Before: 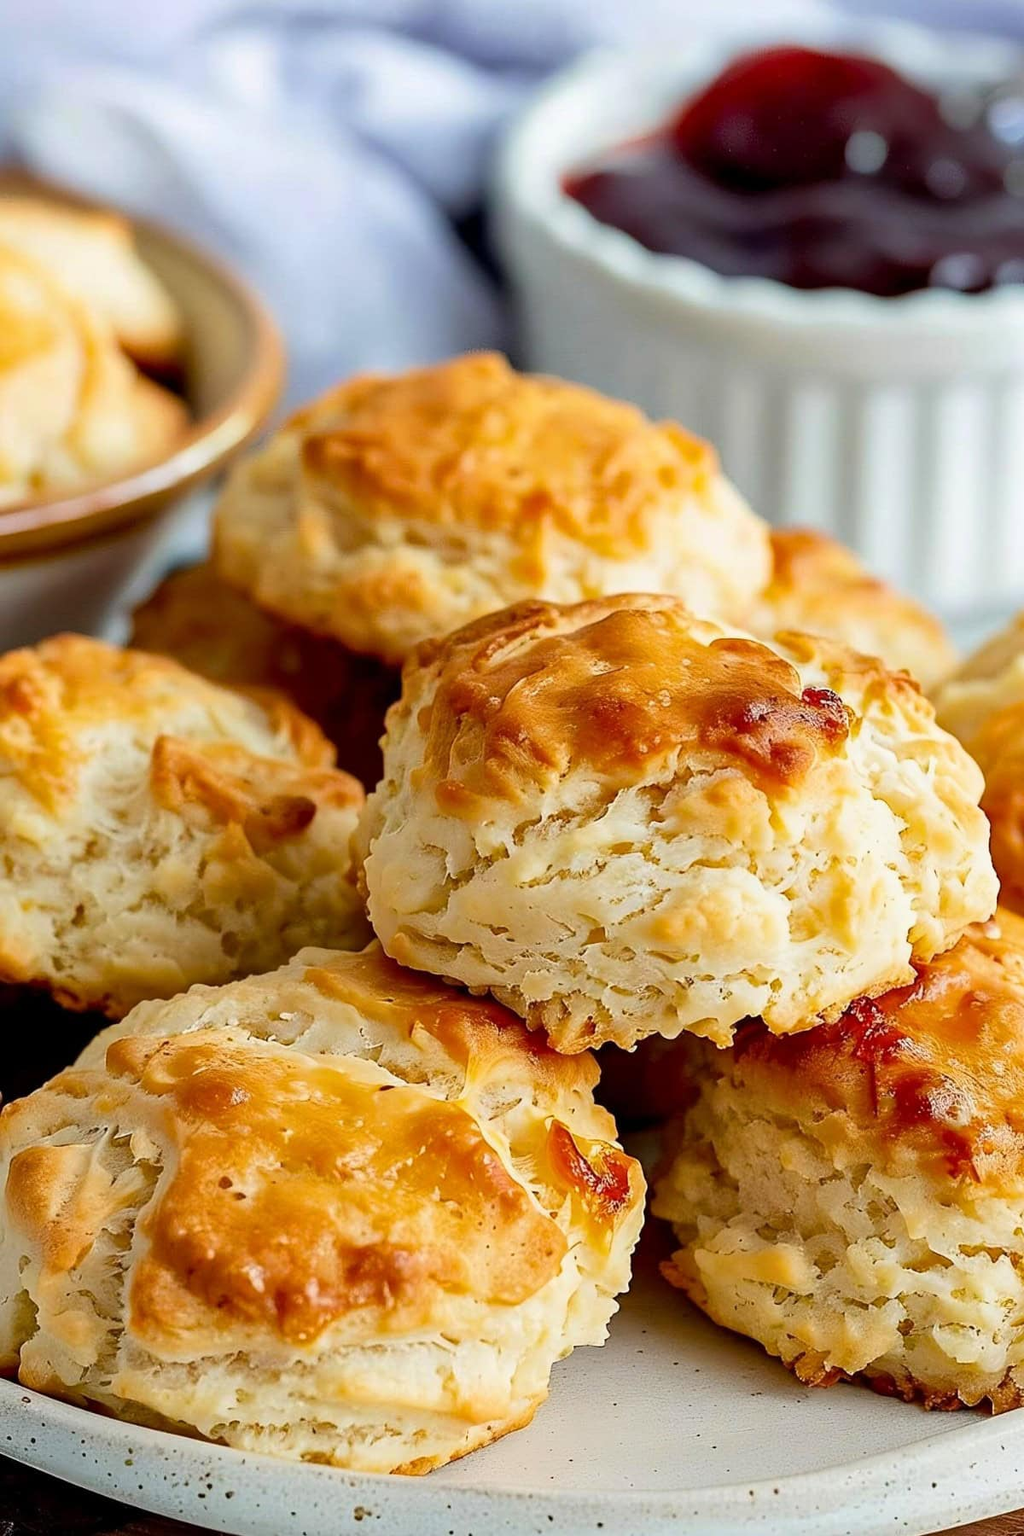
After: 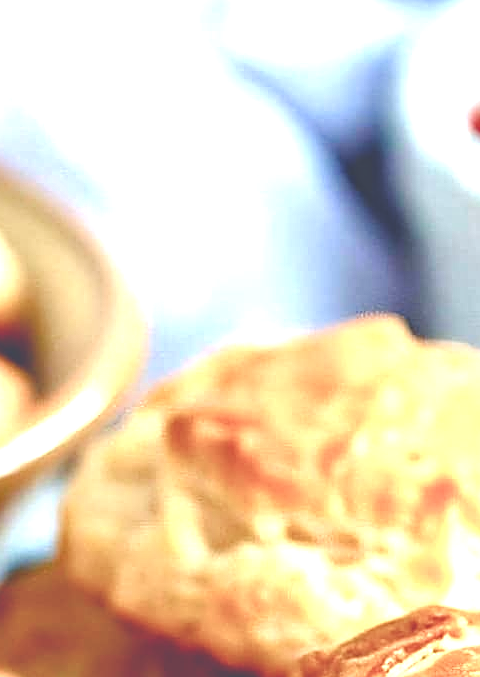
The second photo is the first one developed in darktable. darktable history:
crop: left 15.684%, top 5.43%, right 44.233%, bottom 56.931%
exposure: black level correction -0.024, exposure 1.393 EV, compensate highlight preservation false
haze removal: strength 0.298, distance 0.255, compatibility mode true, adaptive false
sharpen: on, module defaults
color balance rgb: highlights gain › luminance 5.58%, highlights gain › chroma 2.505%, highlights gain › hue 90.97°, perceptual saturation grading › global saturation 0.239%, perceptual saturation grading › highlights -17.339%, perceptual saturation grading › mid-tones 33.259%, perceptual saturation grading › shadows 50.507%, global vibrance 20%
local contrast: mode bilateral grid, contrast 20, coarseness 49, detail 119%, midtone range 0.2
color calibration: illuminant as shot in camera, x 0.37, y 0.382, temperature 4314.95 K, gamut compression 3
